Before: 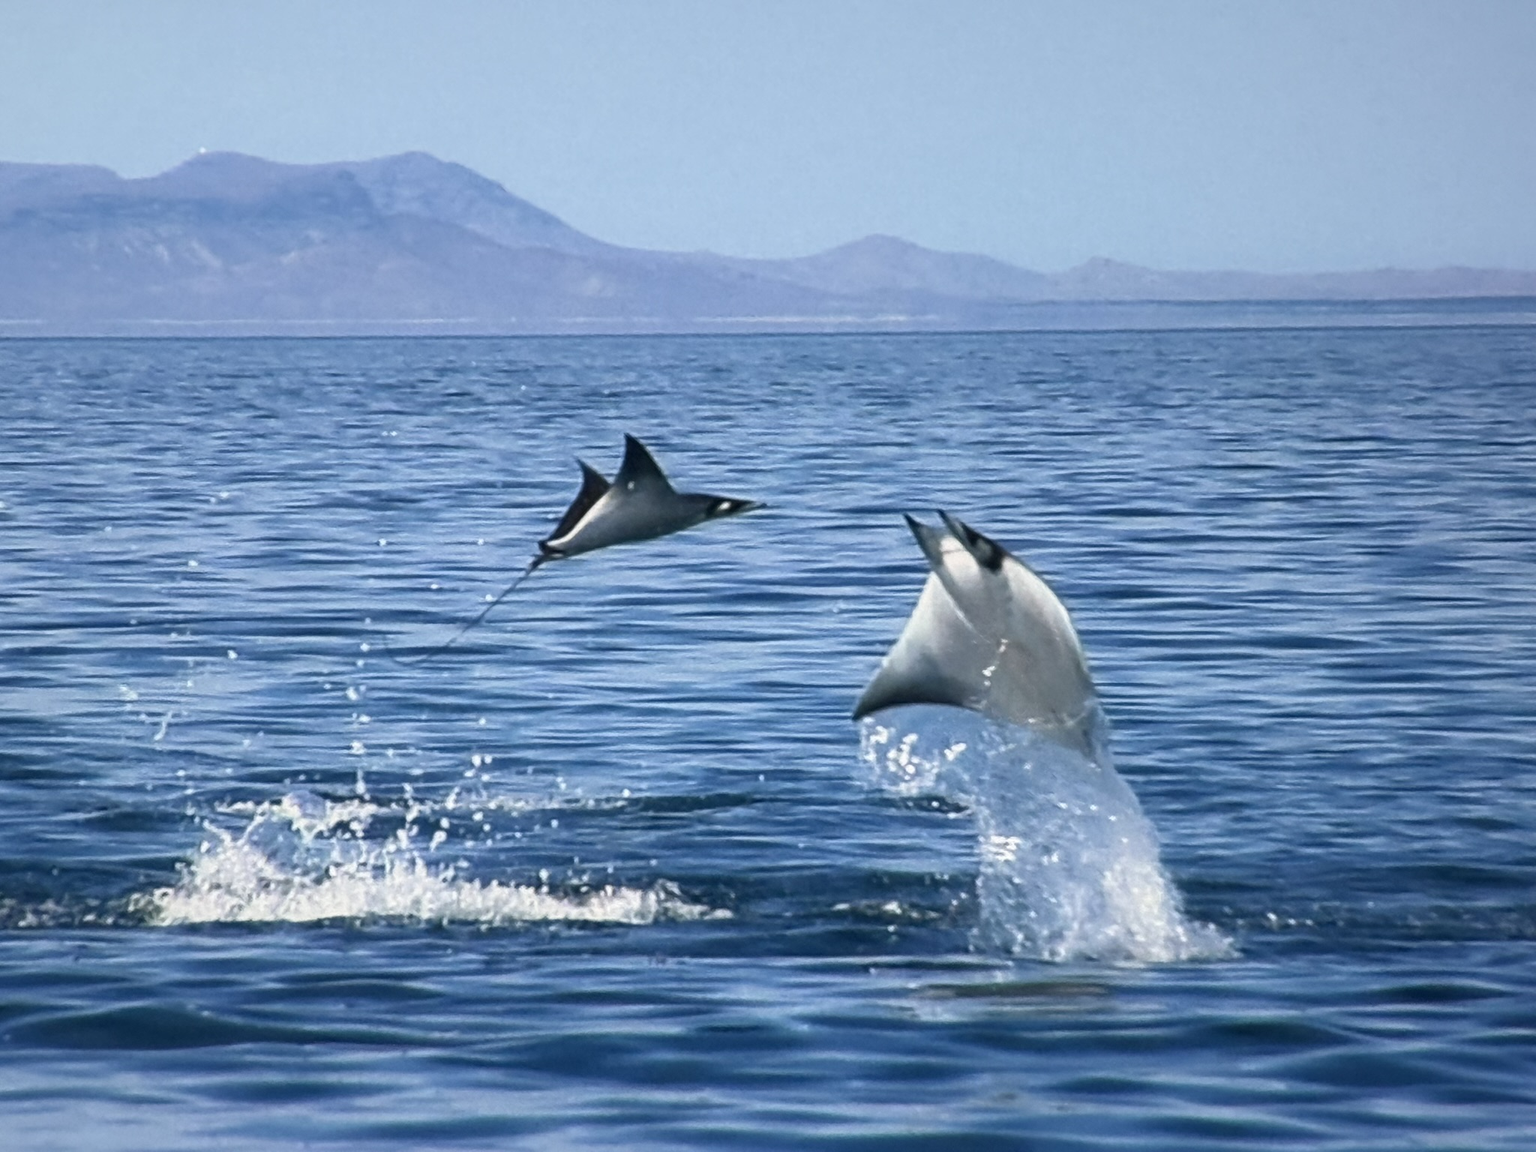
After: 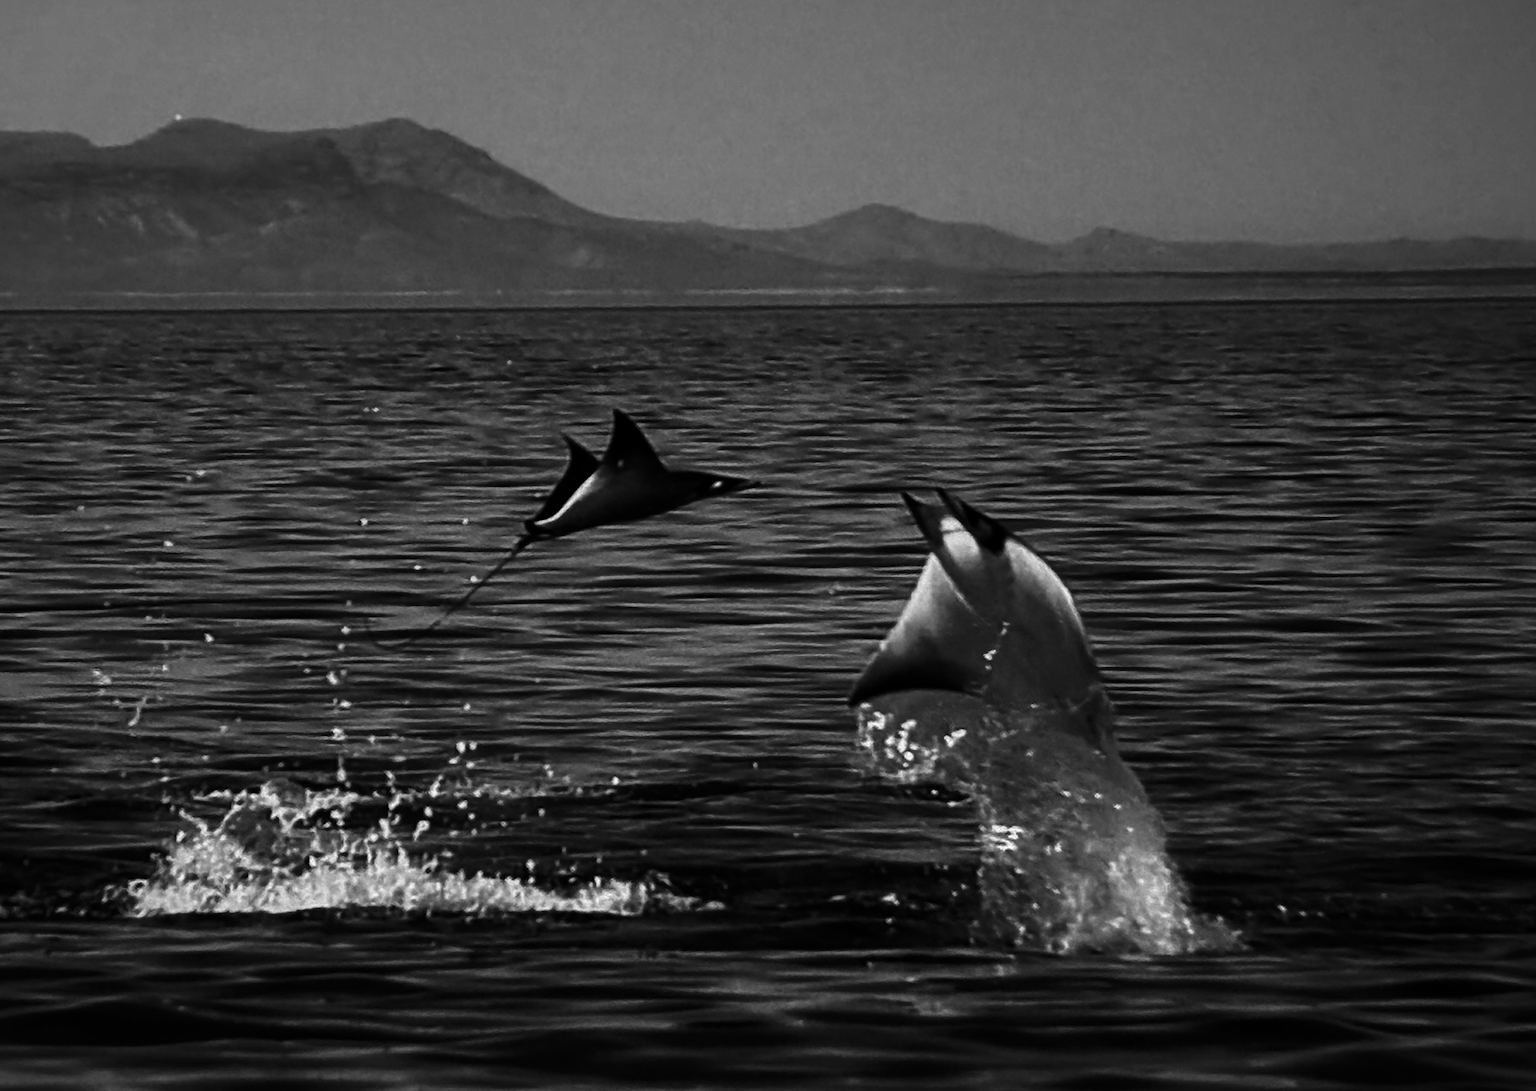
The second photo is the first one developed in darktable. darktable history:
contrast brightness saturation: contrast 0.02, brightness -1, saturation -1
crop: left 1.964%, top 3.251%, right 1.122%, bottom 4.933%
